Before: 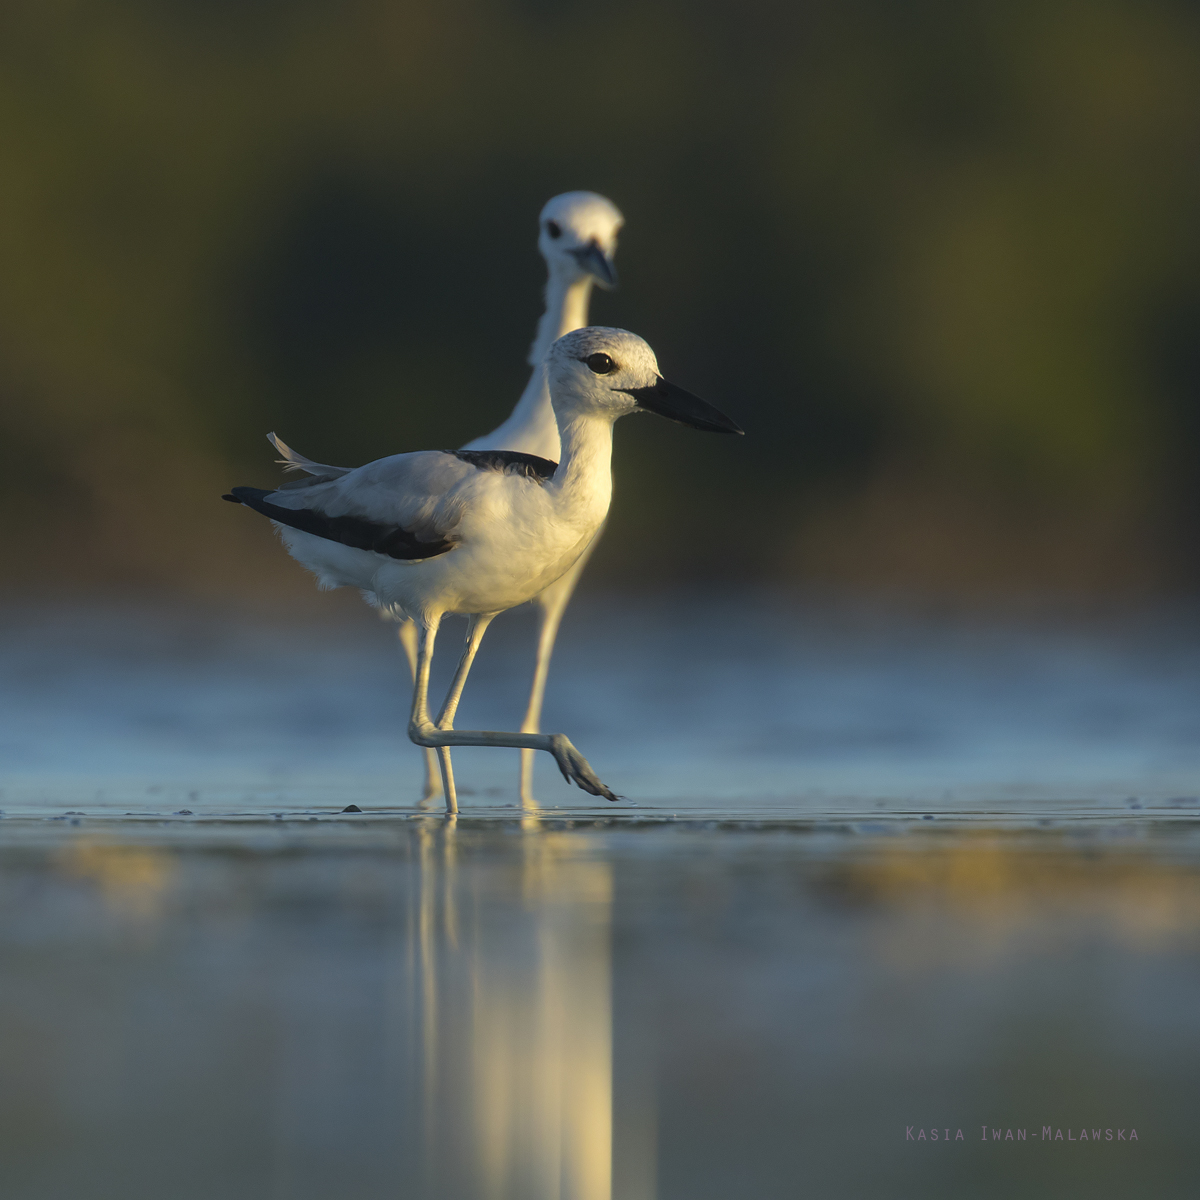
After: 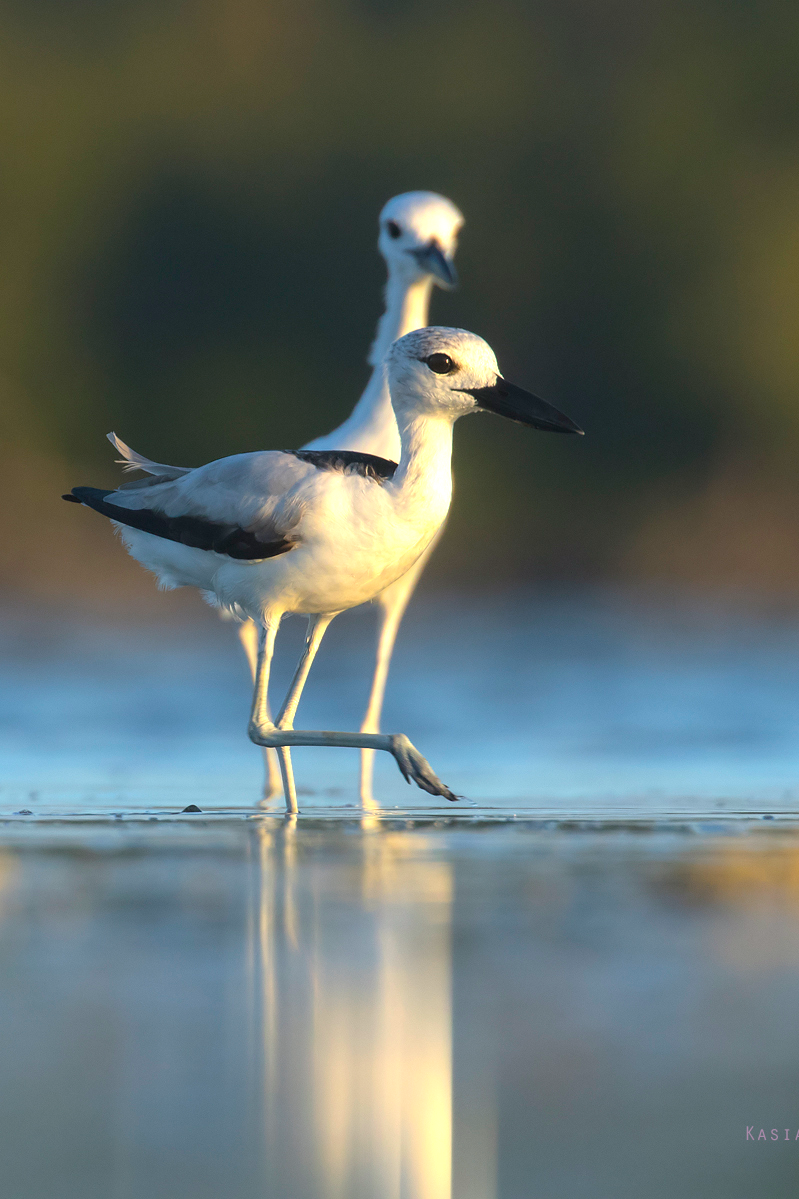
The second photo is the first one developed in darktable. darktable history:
crop and rotate: left 13.409%, right 19.924%
white balance: red 1.009, blue 1.027
exposure: exposure 0.935 EV, compensate highlight preservation false
